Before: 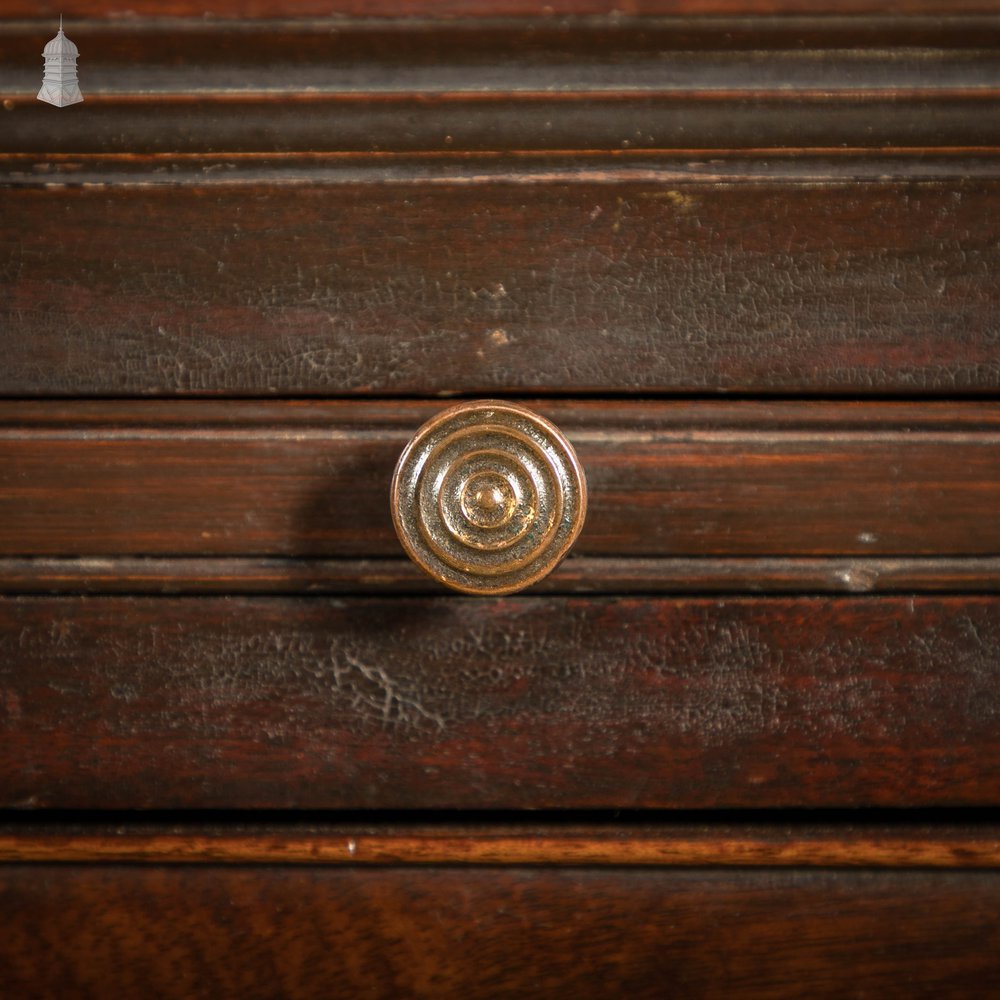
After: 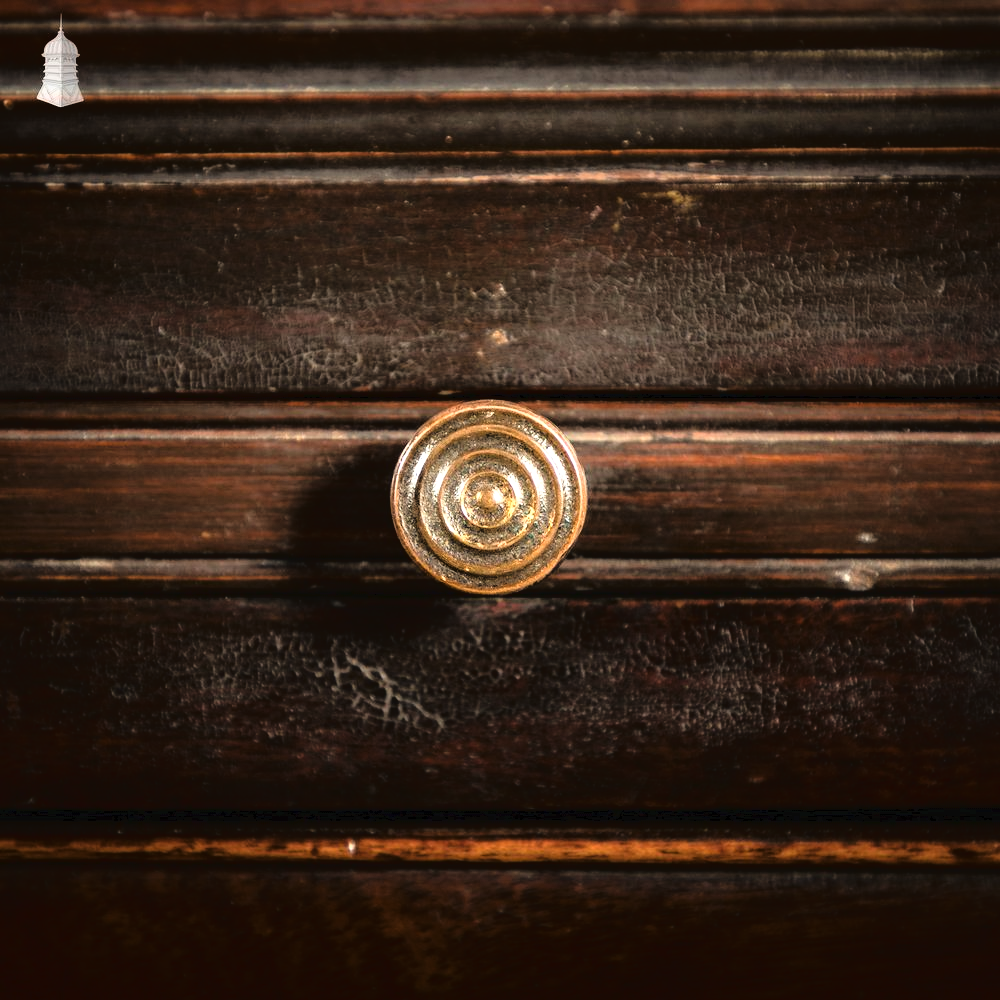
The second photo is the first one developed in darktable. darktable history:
tone equalizer: -8 EV -0.713 EV, -7 EV -0.677 EV, -6 EV -0.601 EV, -5 EV -0.415 EV, -3 EV 0.398 EV, -2 EV 0.6 EV, -1 EV 0.683 EV, +0 EV 0.729 EV, mask exposure compensation -0.488 EV
tone curve: curves: ch0 [(0, 0) (0.003, 0.033) (0.011, 0.033) (0.025, 0.036) (0.044, 0.039) (0.069, 0.04) (0.1, 0.043) (0.136, 0.052) (0.177, 0.085) (0.224, 0.14) (0.277, 0.225) (0.335, 0.333) (0.399, 0.419) (0.468, 0.51) (0.543, 0.603) (0.623, 0.713) (0.709, 0.808) (0.801, 0.901) (0.898, 0.98) (1, 1)], color space Lab, linked channels, preserve colors none
